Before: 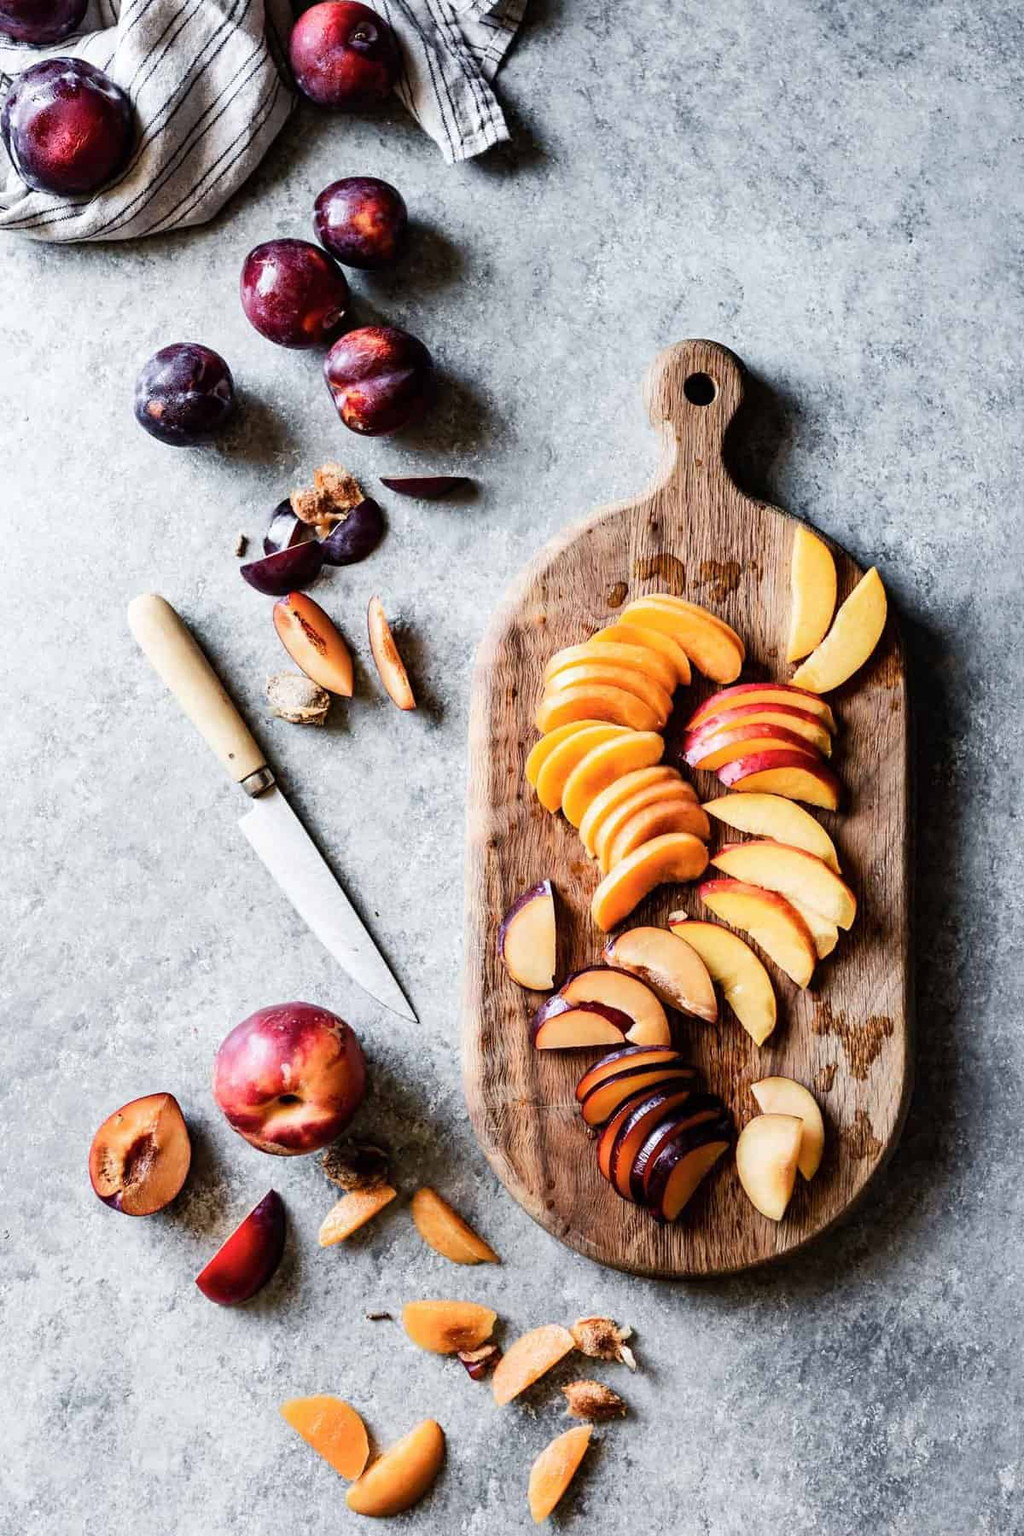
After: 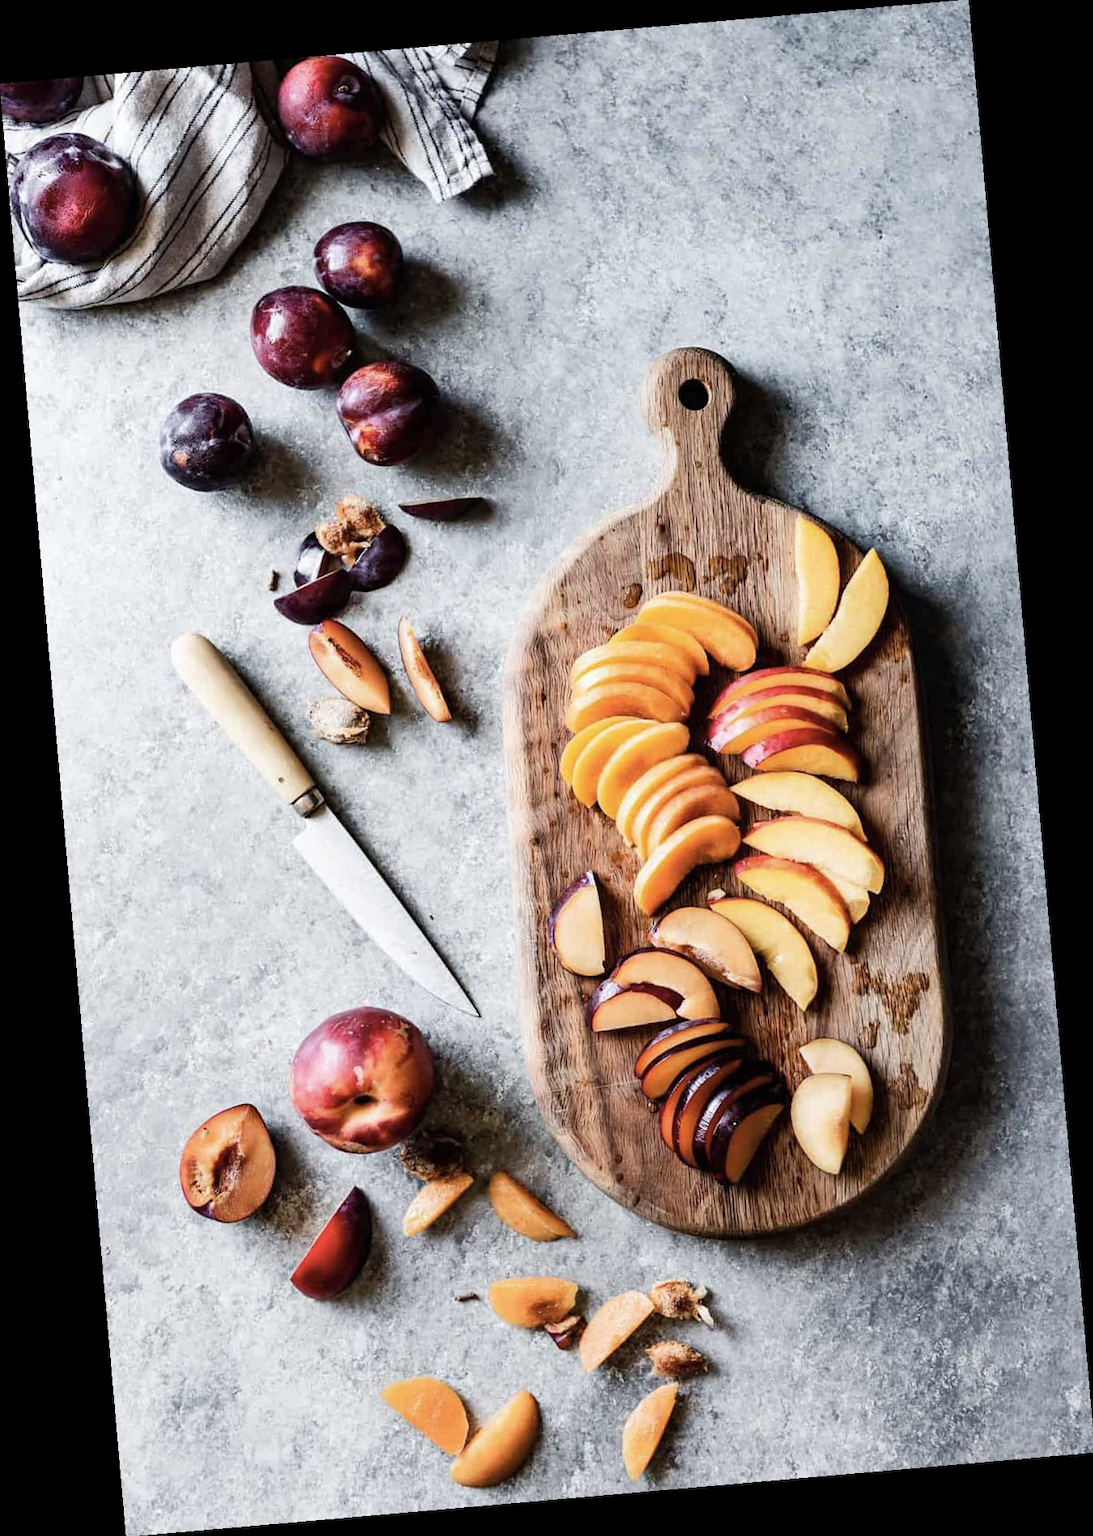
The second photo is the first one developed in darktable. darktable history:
contrast brightness saturation: saturation -0.17
rotate and perspective: rotation -4.98°, automatic cropping off
